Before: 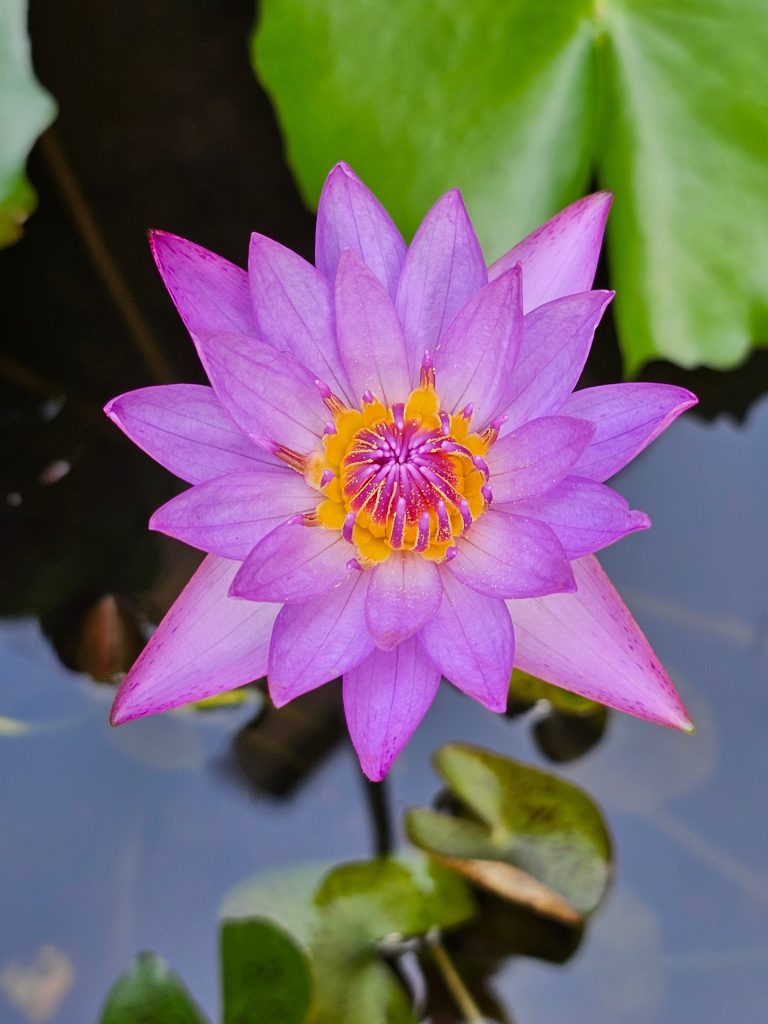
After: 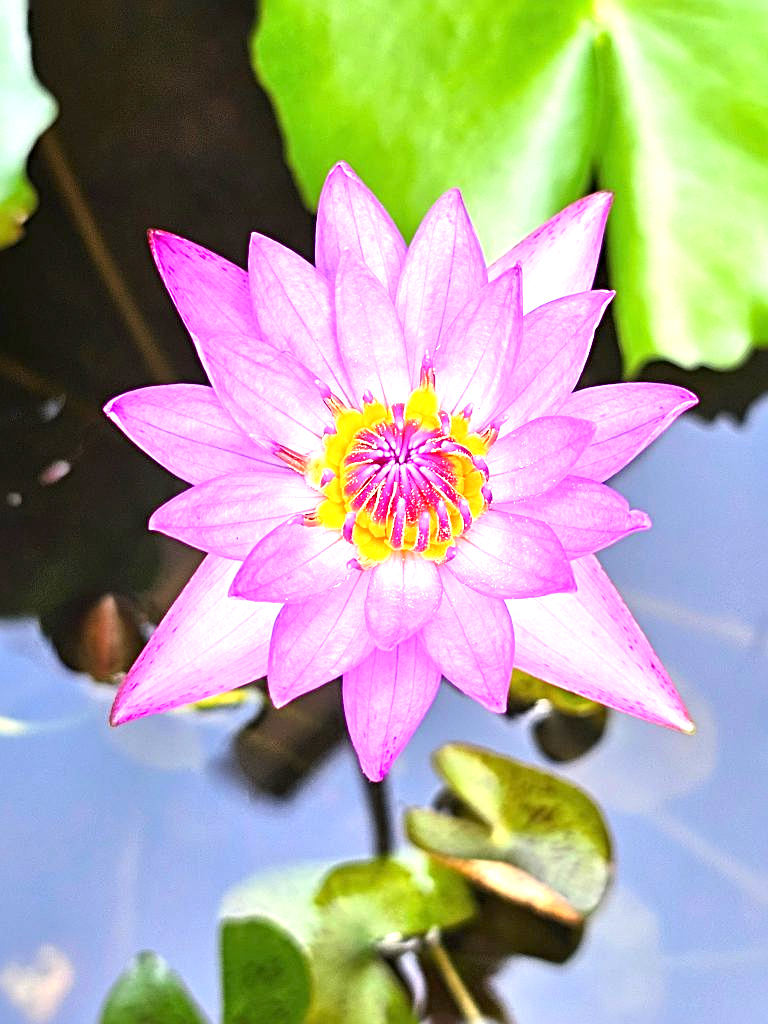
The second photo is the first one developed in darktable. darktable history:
exposure: black level correction 0, exposure 1.509 EV, compensate highlight preservation false
sharpen: radius 3.974
